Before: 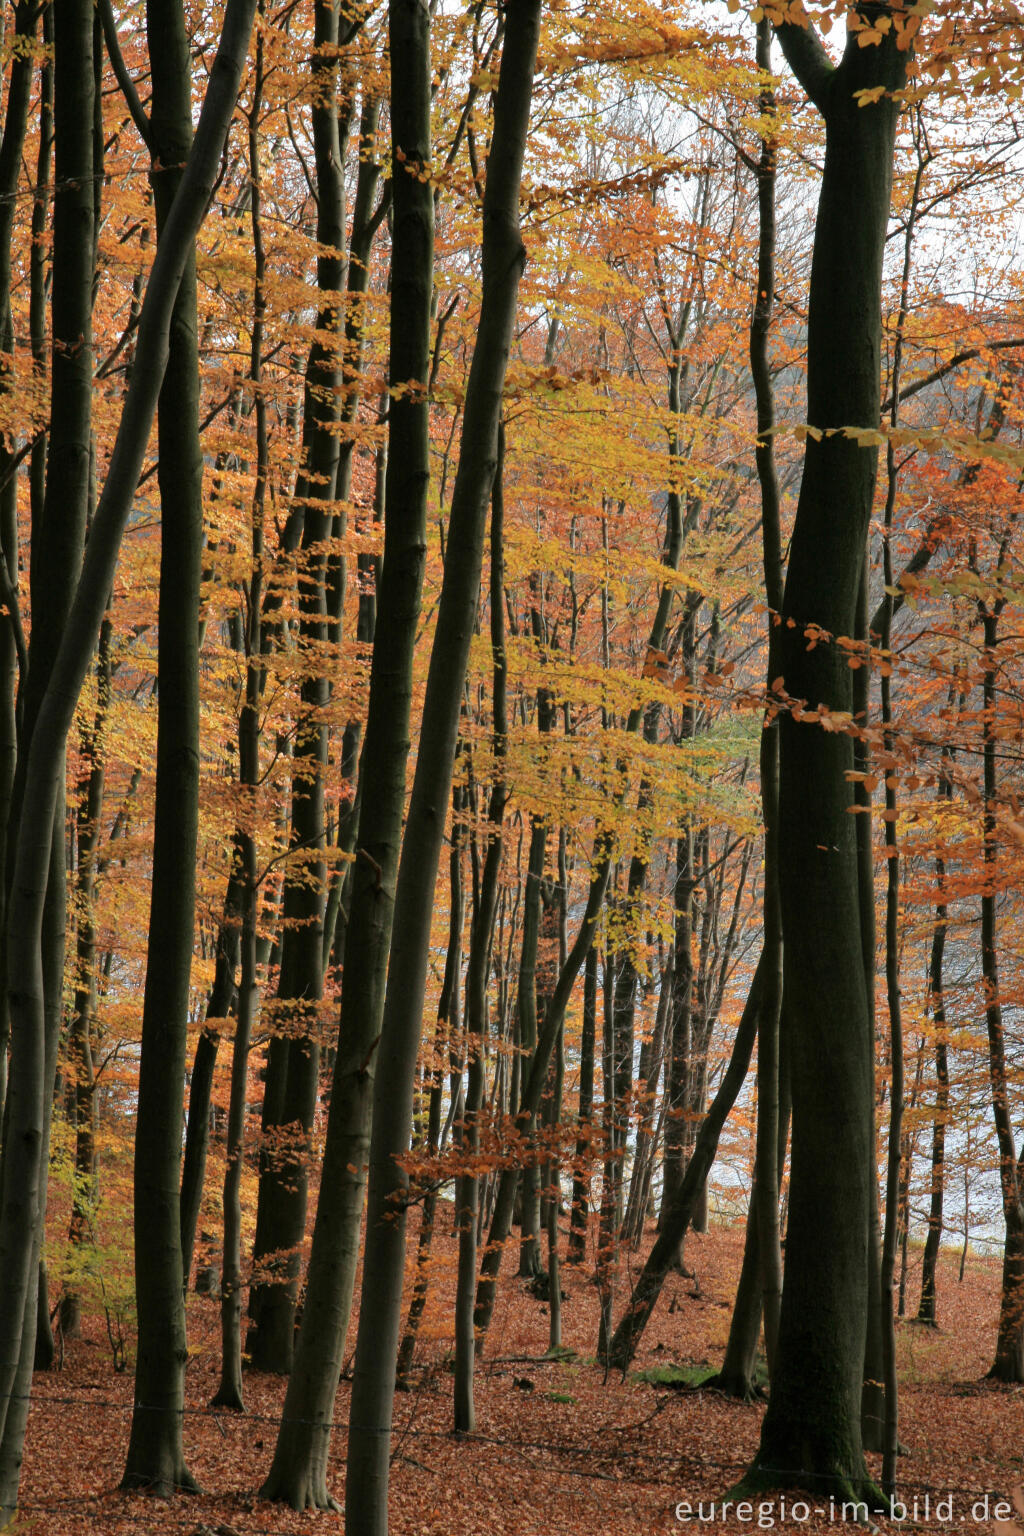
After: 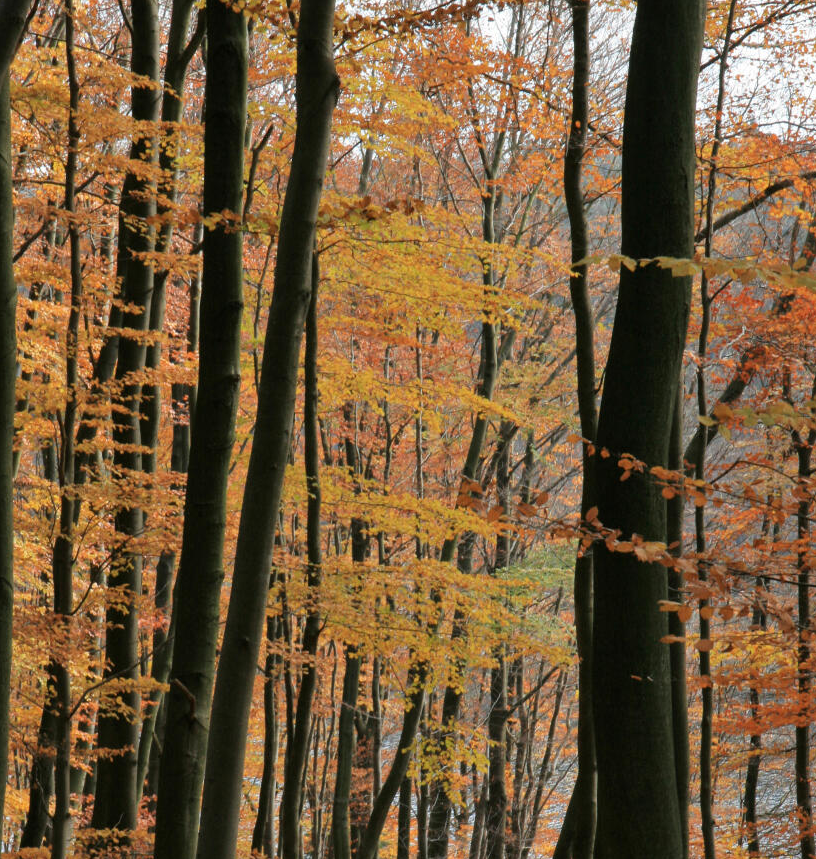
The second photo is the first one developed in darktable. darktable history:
crop: left 18.256%, top 11.078%, right 2.037%, bottom 32.979%
